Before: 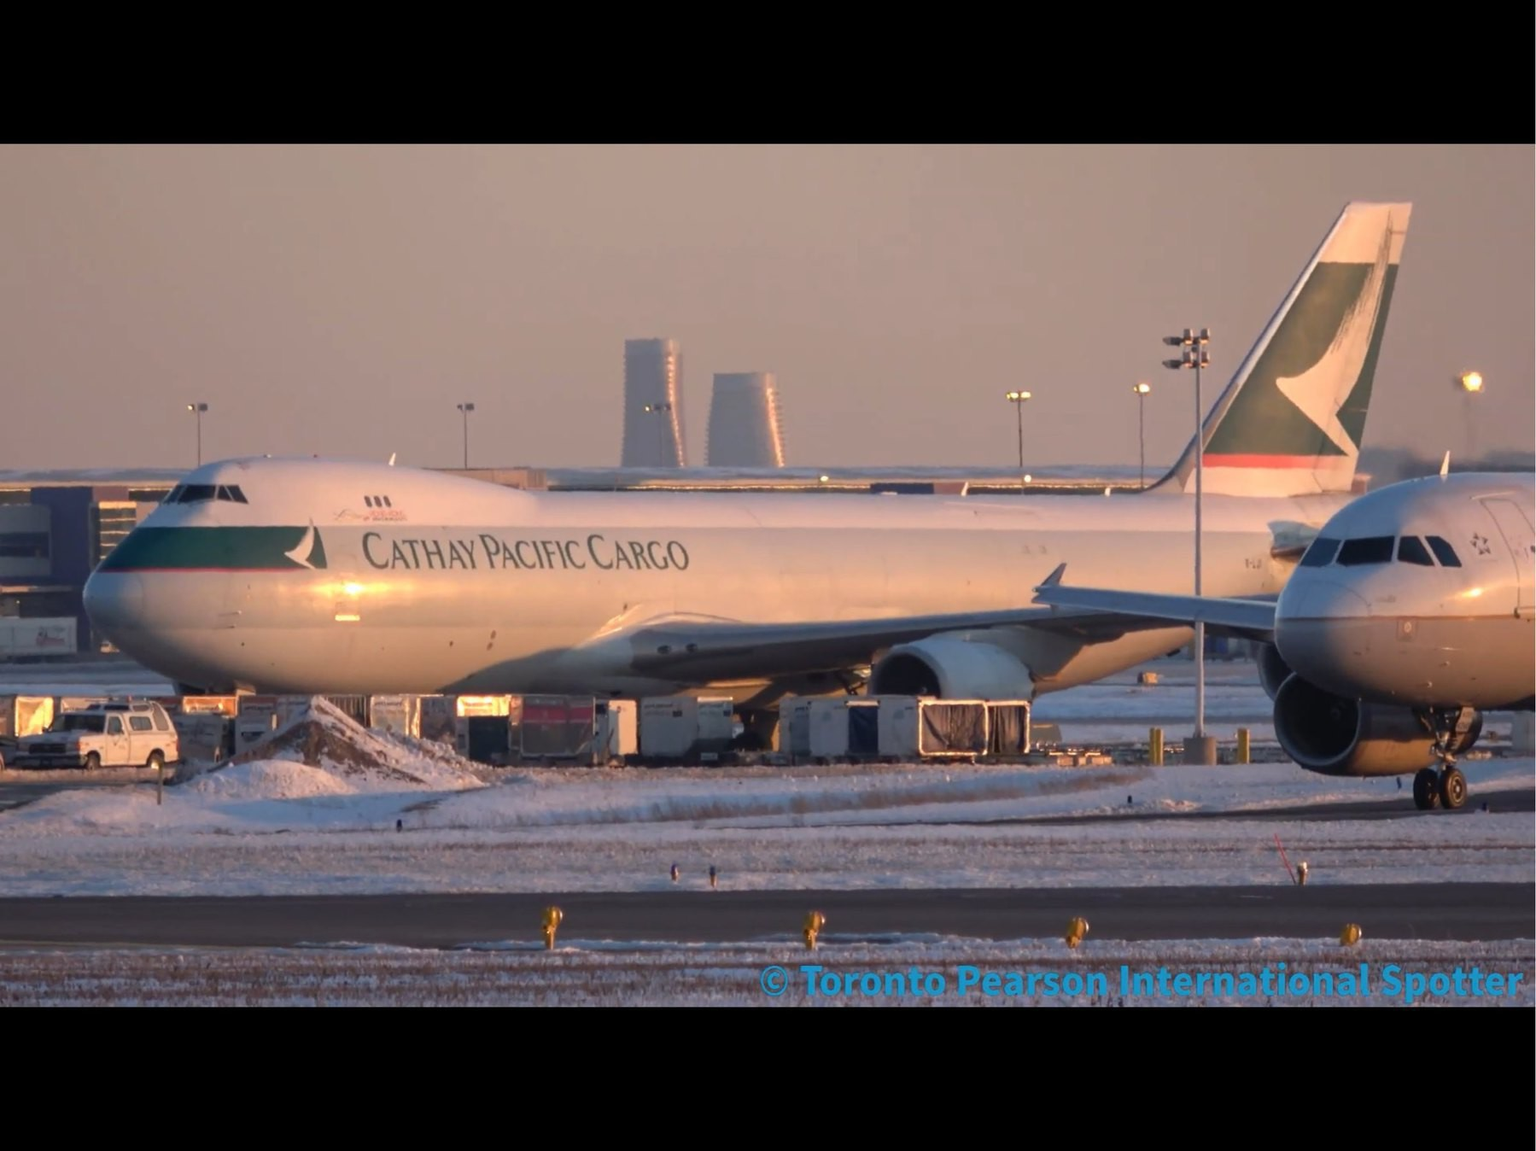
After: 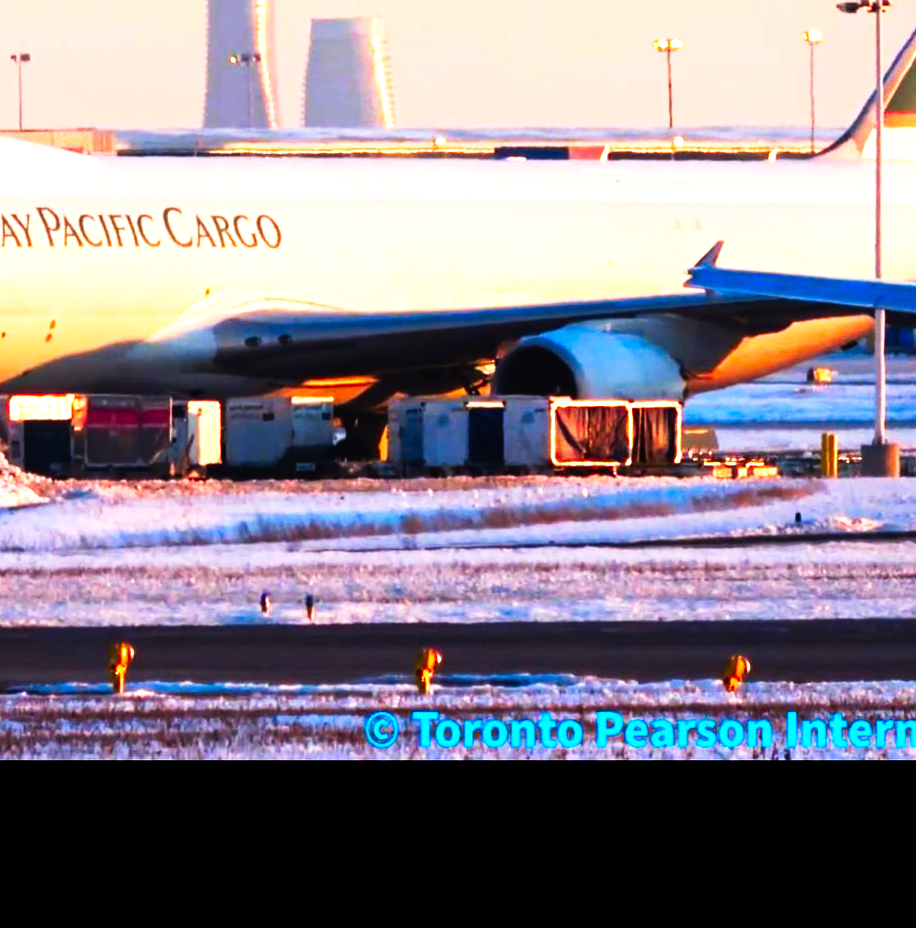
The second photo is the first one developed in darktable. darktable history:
crop and rotate: left 29.237%, top 31.152%, right 19.807%
tone equalizer: on, module defaults
tone curve: curves: ch0 [(0, 0) (0.003, 0) (0.011, 0.001) (0.025, 0.003) (0.044, 0.003) (0.069, 0.006) (0.1, 0.009) (0.136, 0.014) (0.177, 0.029) (0.224, 0.061) (0.277, 0.127) (0.335, 0.218) (0.399, 0.38) (0.468, 0.588) (0.543, 0.809) (0.623, 0.947) (0.709, 0.987) (0.801, 0.99) (0.898, 0.99) (1, 1)], preserve colors none
levels: levels [0, 0.43, 0.984]
white balance: red 1, blue 1
